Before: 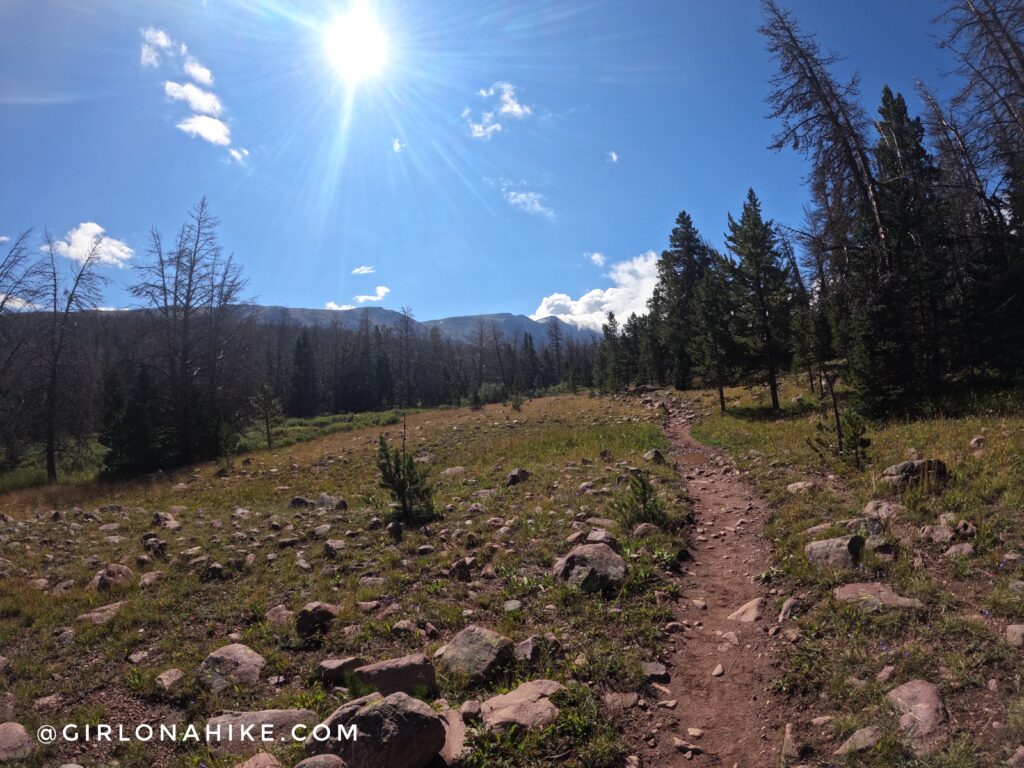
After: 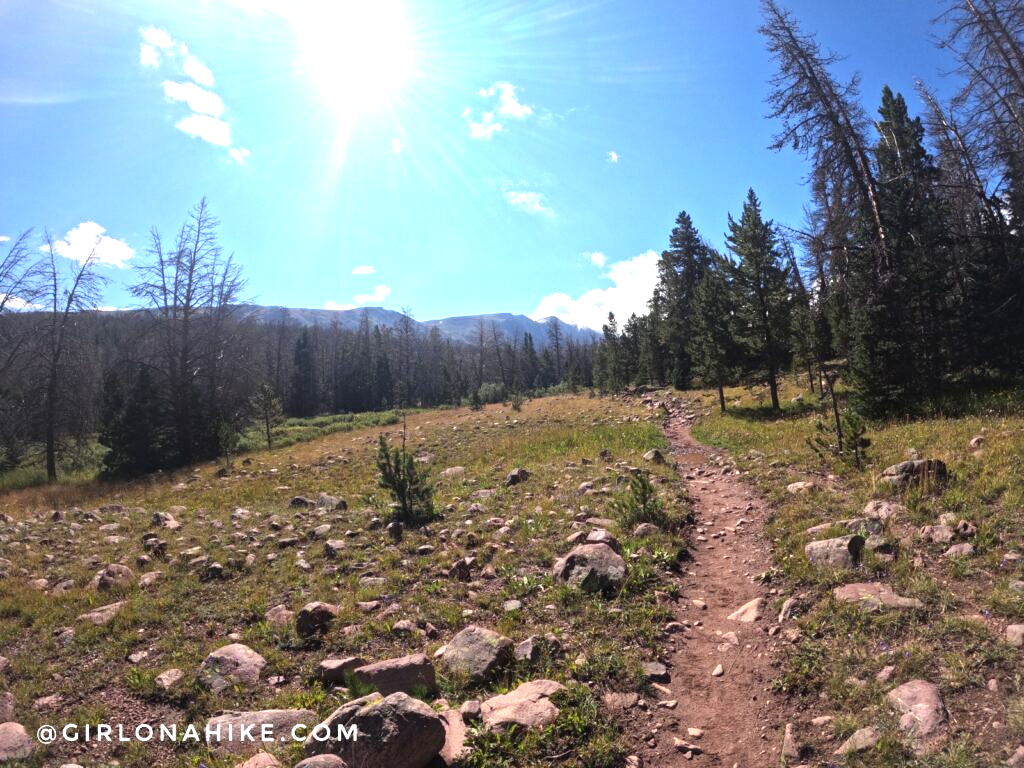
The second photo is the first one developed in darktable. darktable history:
exposure: exposure 1.092 EV, compensate highlight preservation false
